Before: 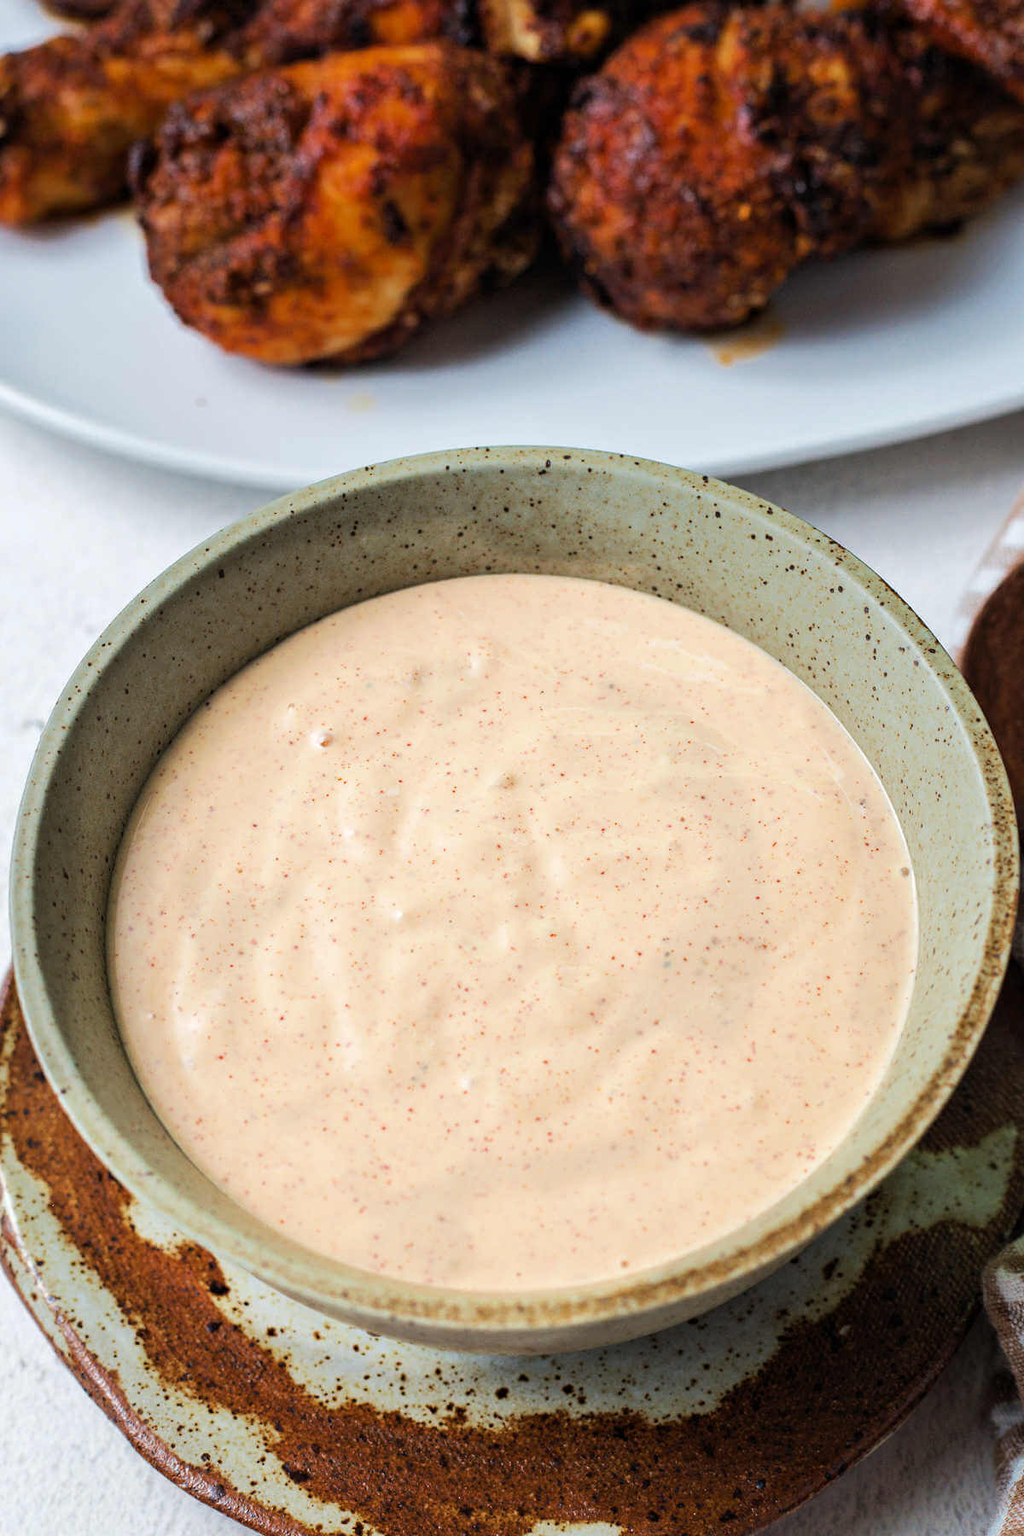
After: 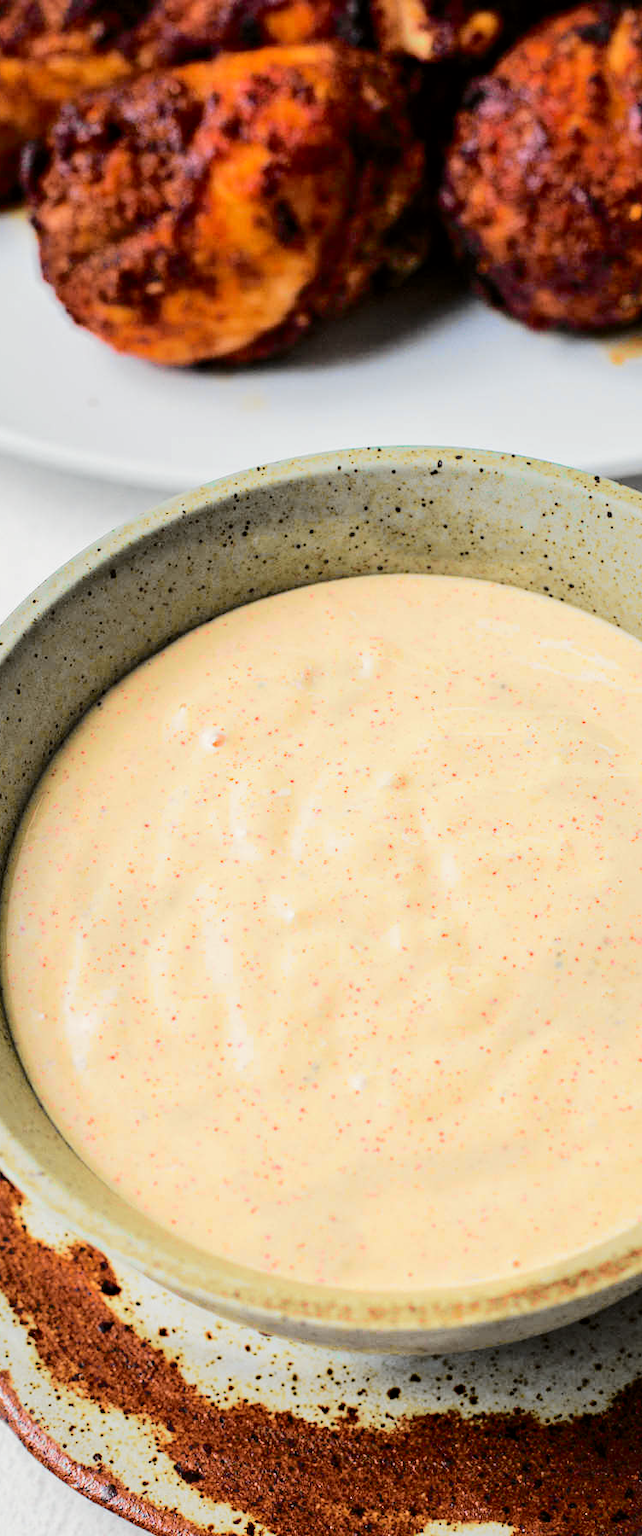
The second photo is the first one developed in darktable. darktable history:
crop: left 10.644%, right 26.528%
tone curve: curves: ch0 [(0.014, 0) (0.13, 0.09) (0.227, 0.211) (0.33, 0.395) (0.494, 0.615) (0.662, 0.76) (0.795, 0.846) (1, 0.969)]; ch1 [(0, 0) (0.366, 0.367) (0.447, 0.416) (0.473, 0.484) (0.504, 0.502) (0.525, 0.518) (0.564, 0.601) (0.634, 0.66) (0.746, 0.804) (1, 1)]; ch2 [(0, 0) (0.333, 0.346) (0.375, 0.375) (0.424, 0.43) (0.476, 0.498) (0.496, 0.505) (0.517, 0.522) (0.548, 0.548) (0.579, 0.618) (0.651, 0.674) (0.688, 0.728) (1, 1)], color space Lab, independent channels, preserve colors none
